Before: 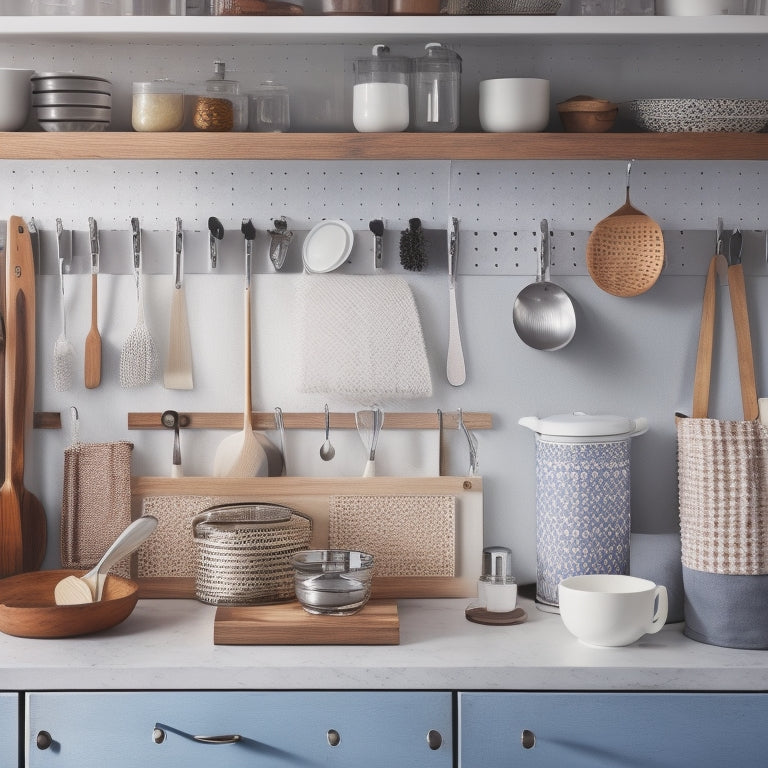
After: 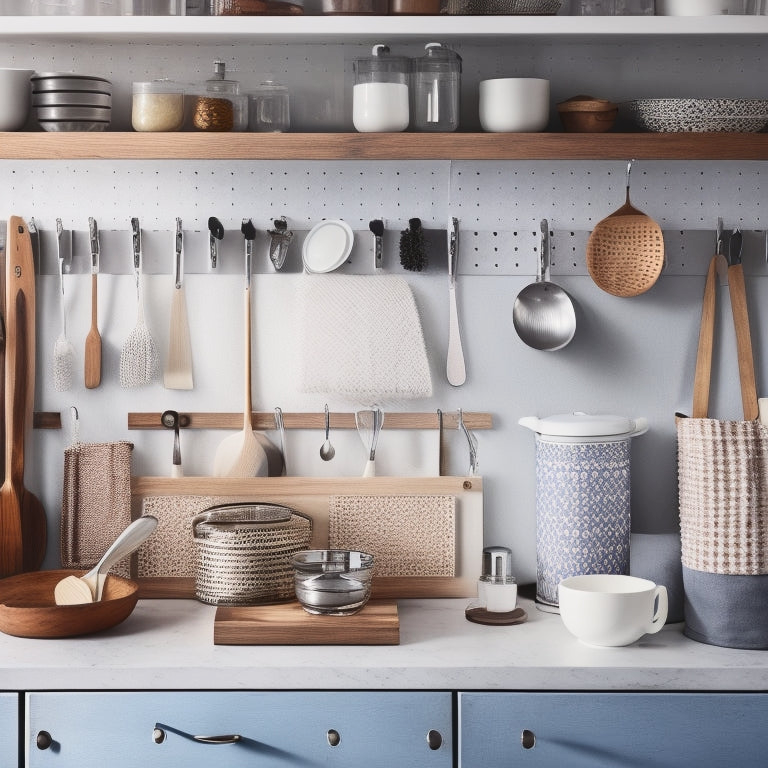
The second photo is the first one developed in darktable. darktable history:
tone curve: curves: ch0 [(0, 0) (0.055, 0.031) (0.282, 0.215) (0.729, 0.785) (1, 1)], color space Lab, independent channels, preserve colors none
